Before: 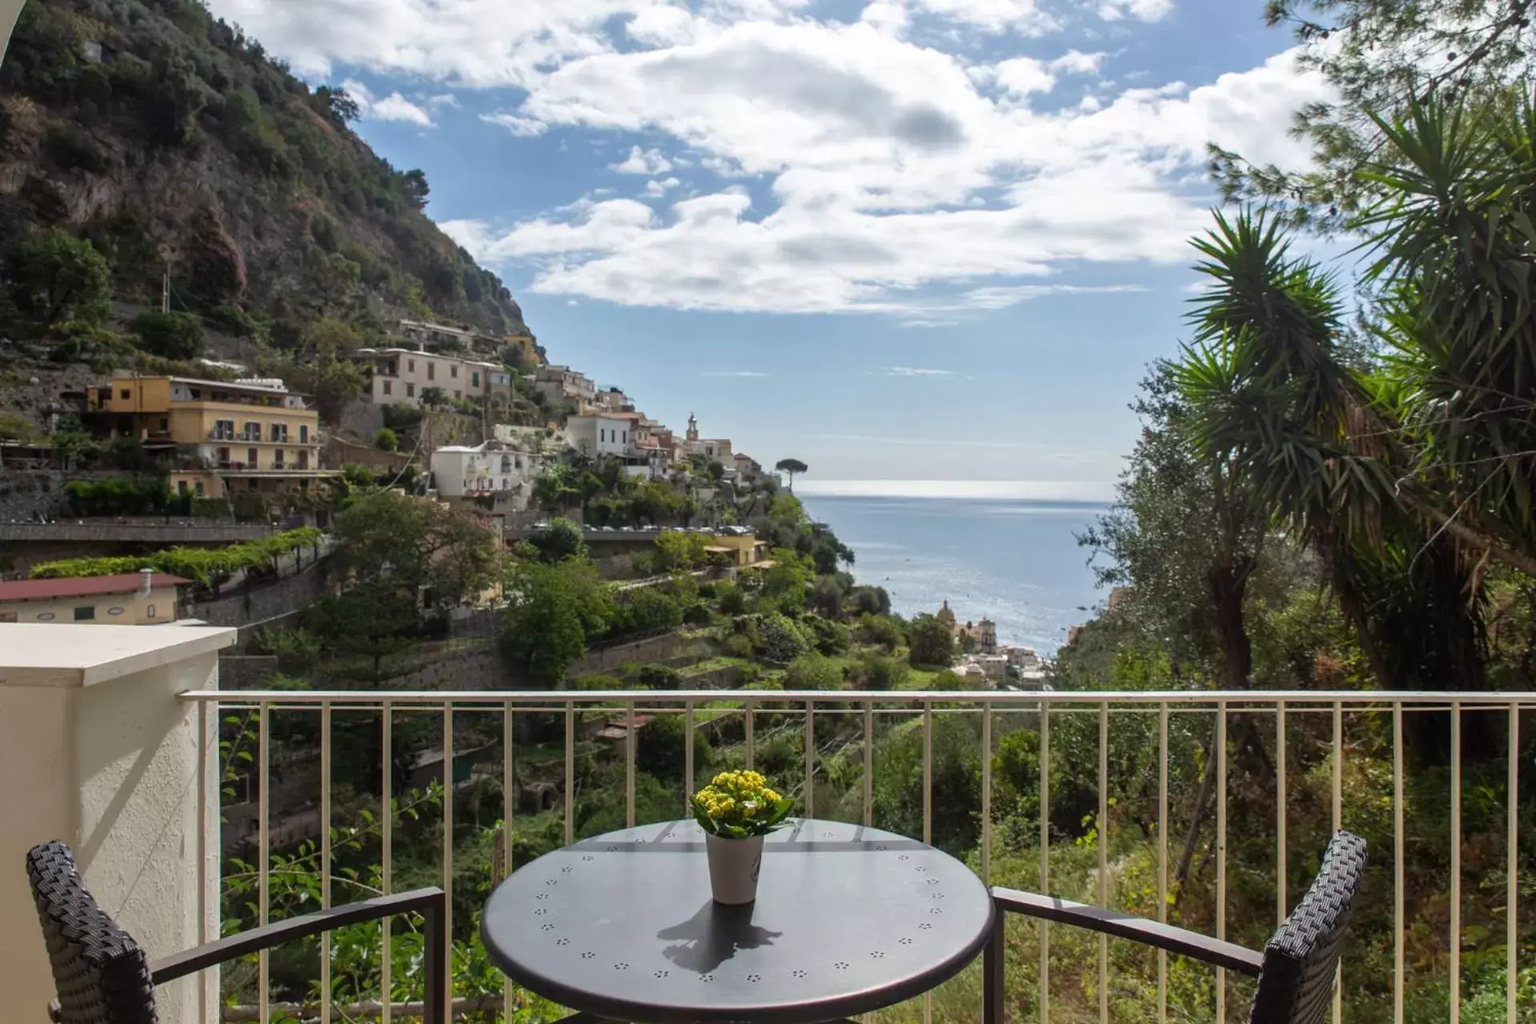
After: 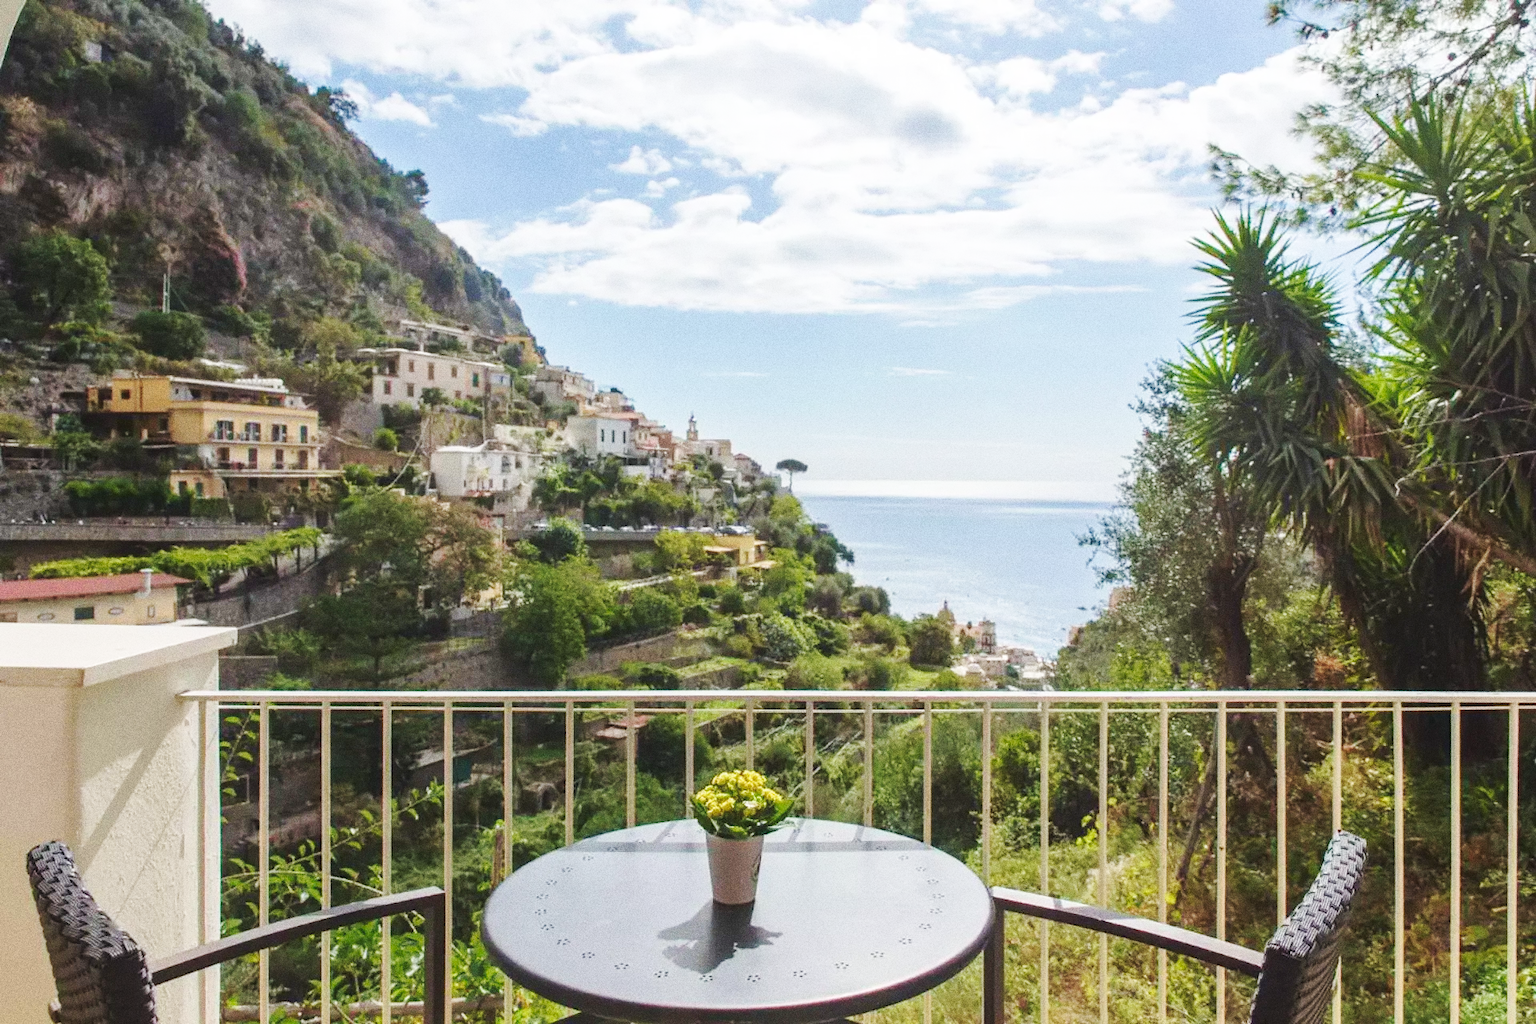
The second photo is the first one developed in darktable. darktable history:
base curve: curves: ch0 [(0, 0.007) (0.028, 0.063) (0.121, 0.311) (0.46, 0.743) (0.859, 0.957) (1, 1)], preserve colors none
velvia: on, module defaults
grain: coarseness 0.09 ISO, strength 40%
